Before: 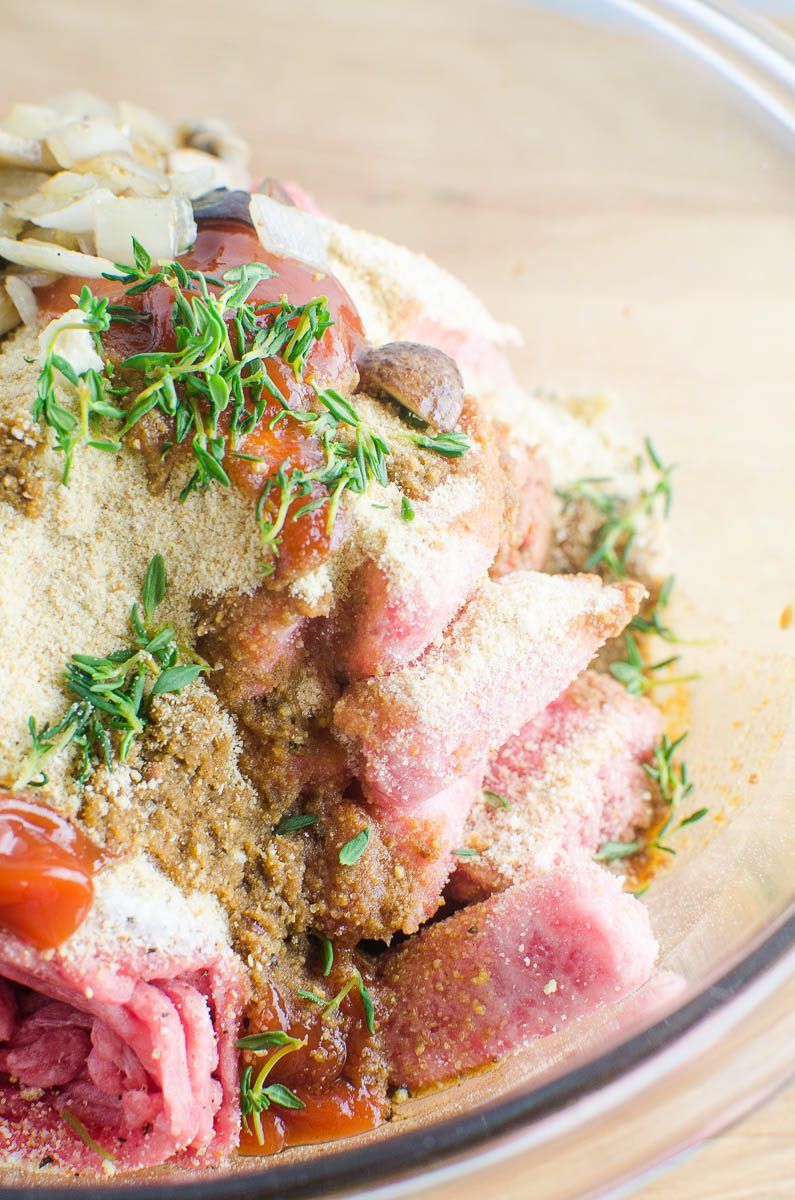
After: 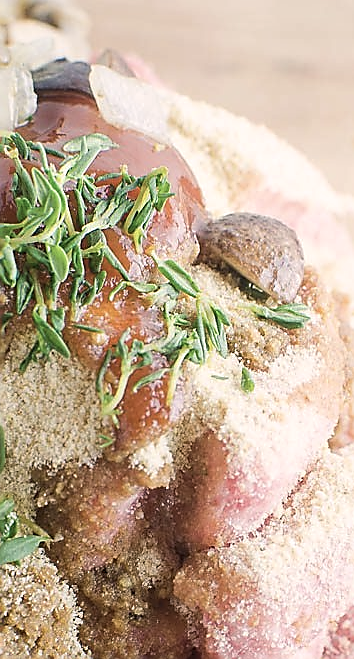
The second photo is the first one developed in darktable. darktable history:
color correction: highlights a* 5.57, highlights b* 5.26, saturation 0.651
sharpen: radius 1.412, amount 1.257, threshold 0.846
crop: left 20.126%, top 10.793%, right 35.276%, bottom 34.208%
